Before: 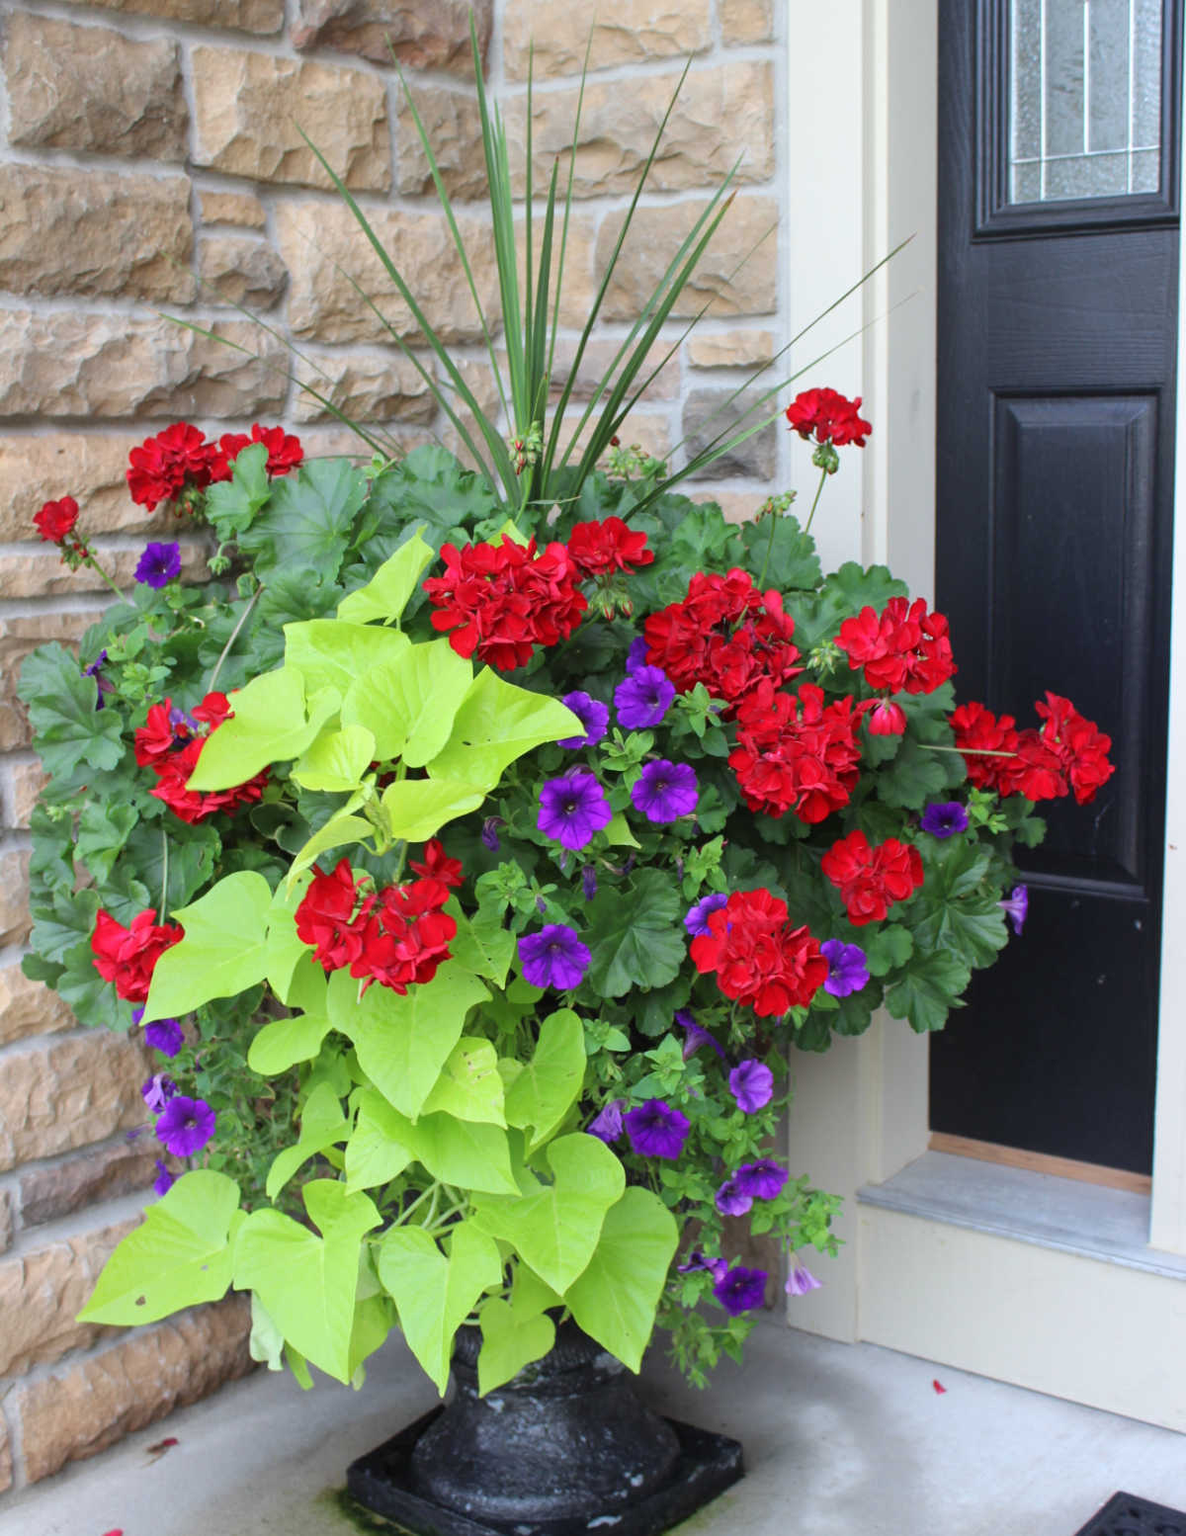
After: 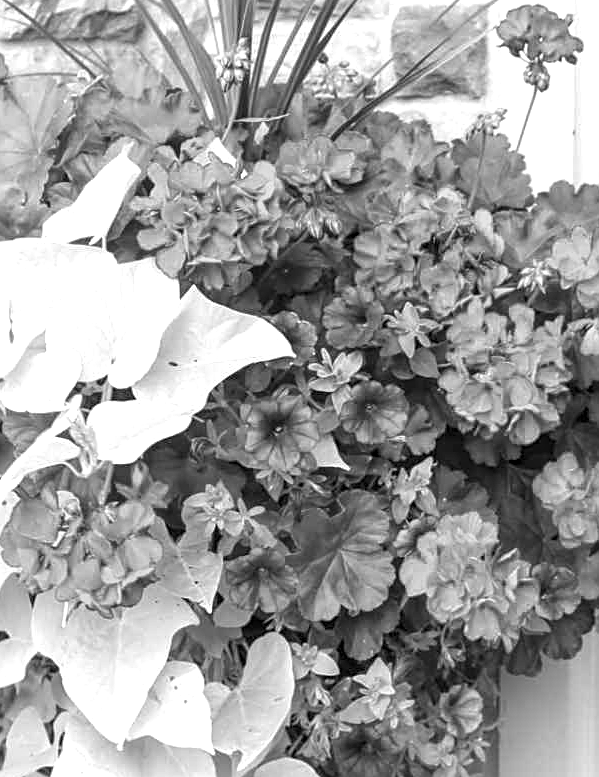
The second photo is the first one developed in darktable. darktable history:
crop: left 25%, top 25%, right 25%, bottom 25%
monochrome: on, module defaults
white balance: red 1.467, blue 0.684
local contrast: highlights 35%, detail 135%
sharpen: on, module defaults
exposure: exposure 0.496 EV, compensate highlight preservation false
